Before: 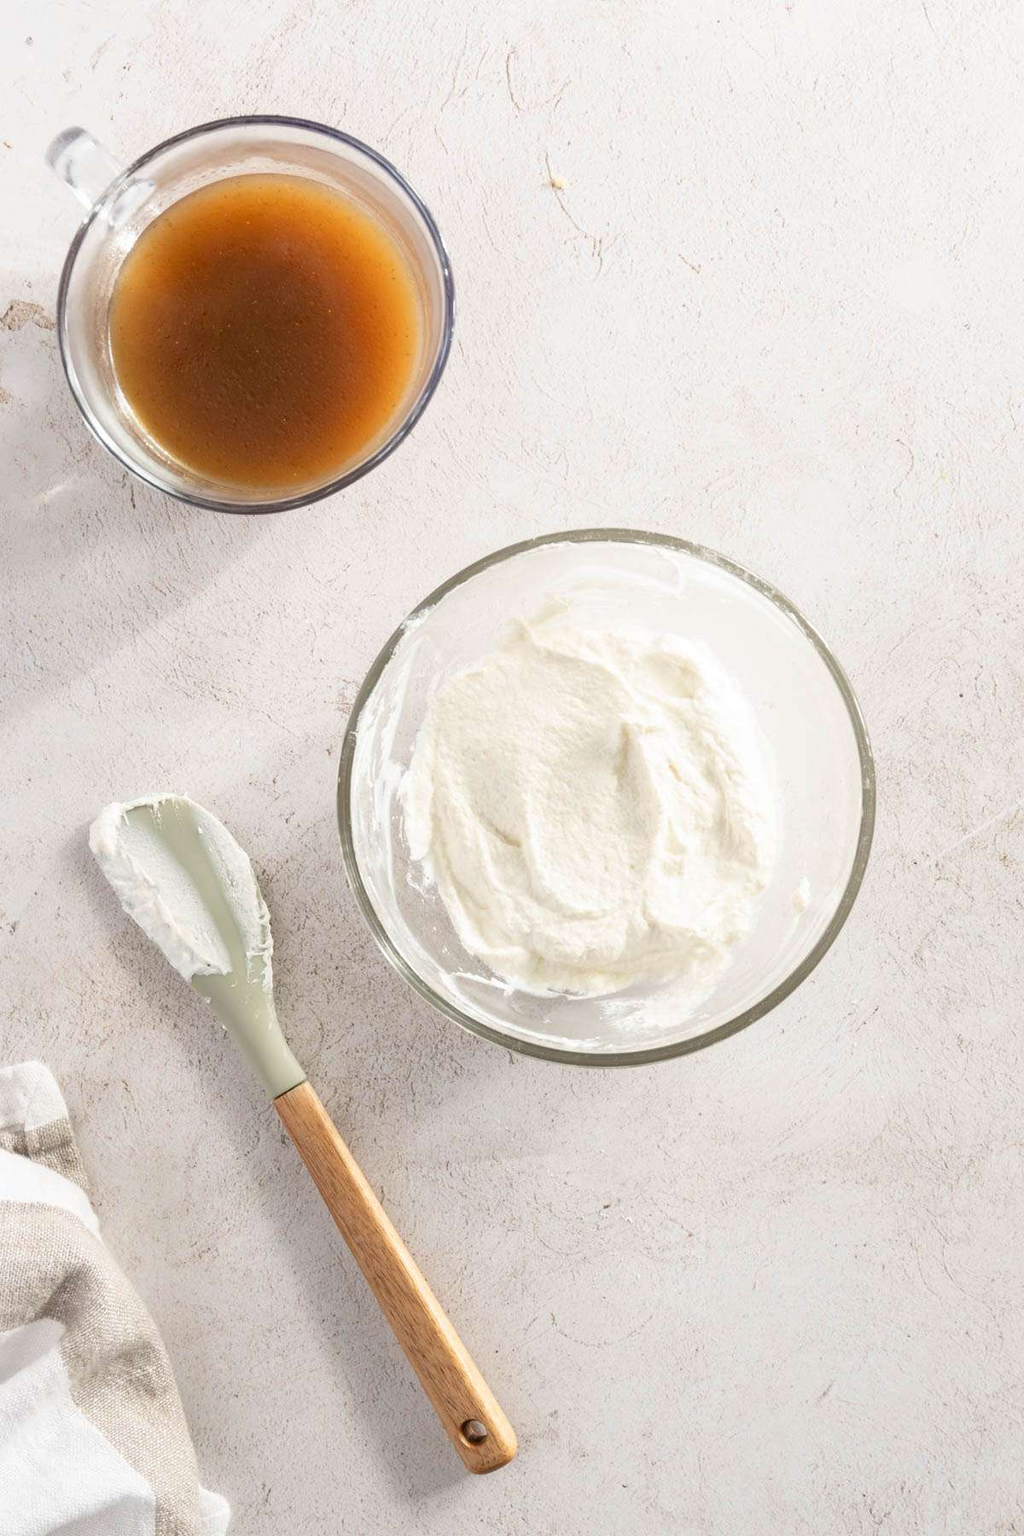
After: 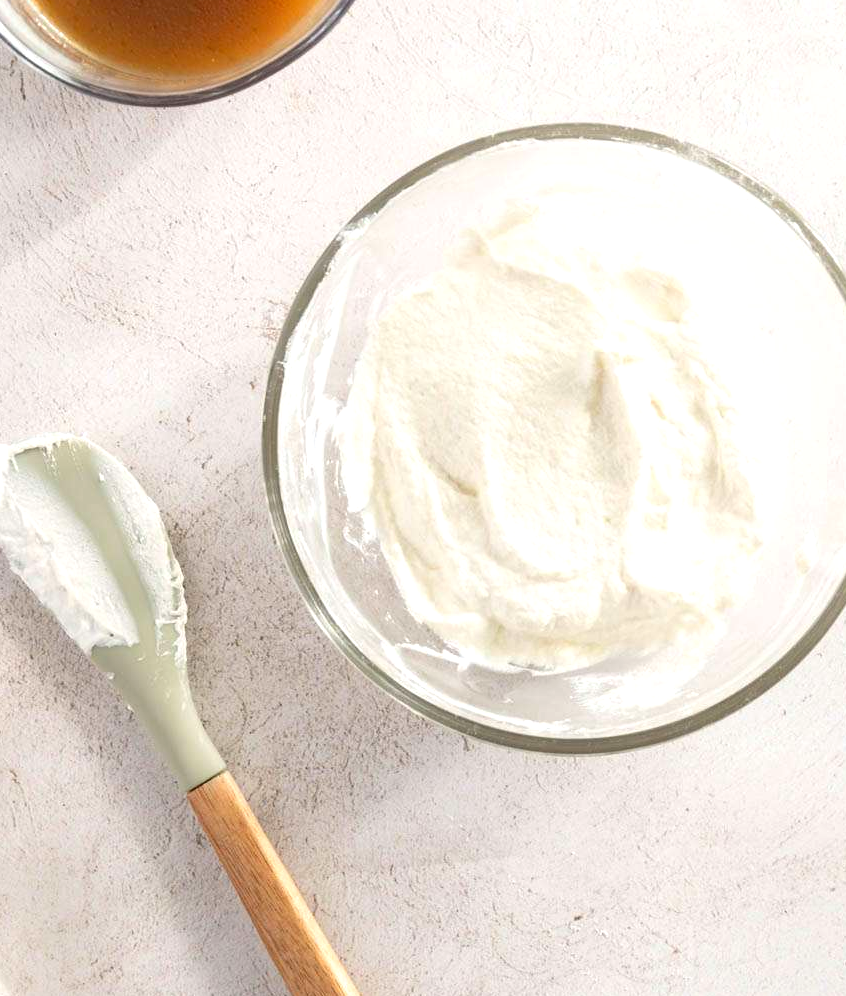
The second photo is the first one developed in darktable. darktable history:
crop: left 11.123%, top 27.61%, right 18.3%, bottom 17.034%
exposure: exposure 0.236 EV, compensate highlight preservation false
contrast brightness saturation: saturation 0.1
